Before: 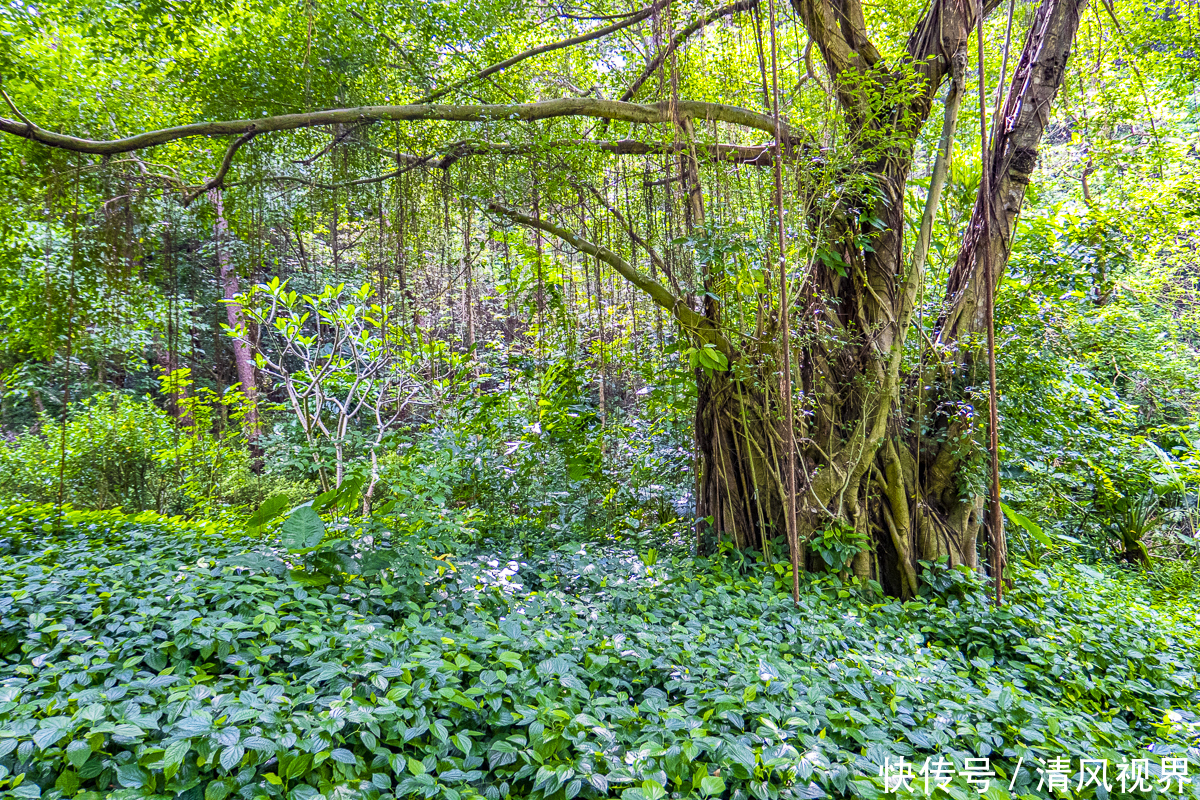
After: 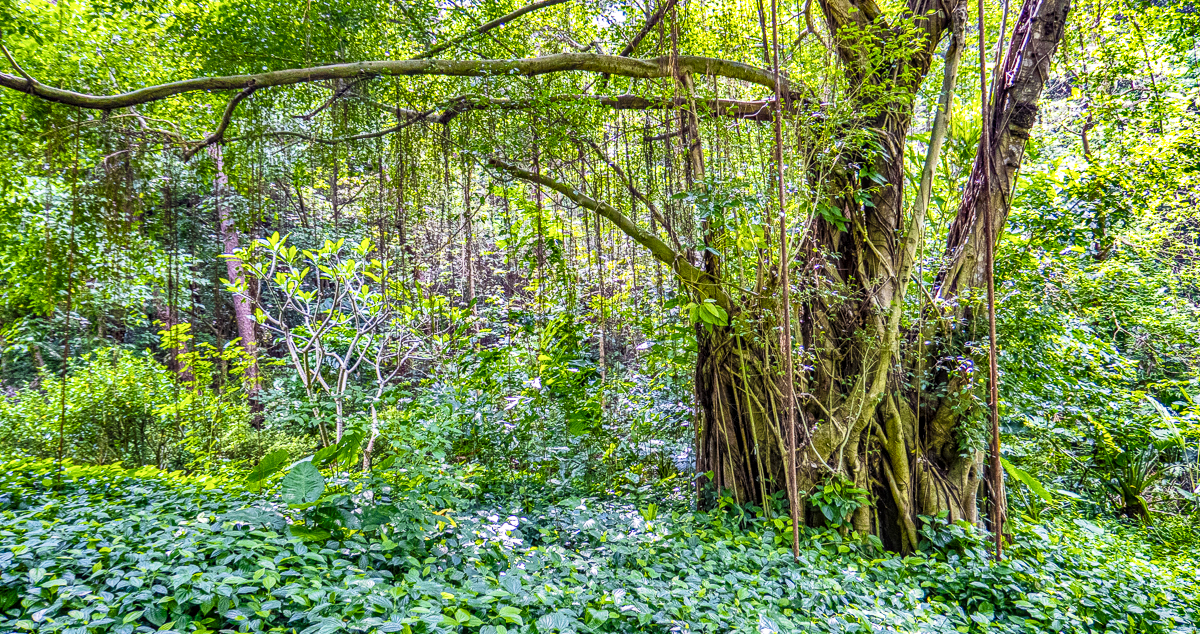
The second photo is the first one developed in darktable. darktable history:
tone curve: curves: ch0 [(0, 0) (0.003, 0.019) (0.011, 0.019) (0.025, 0.026) (0.044, 0.043) (0.069, 0.066) (0.1, 0.095) (0.136, 0.133) (0.177, 0.181) (0.224, 0.233) (0.277, 0.302) (0.335, 0.375) (0.399, 0.452) (0.468, 0.532) (0.543, 0.609) (0.623, 0.695) (0.709, 0.775) (0.801, 0.865) (0.898, 0.932) (1, 1)], preserve colors none
crop and rotate: top 5.665%, bottom 14.962%
local contrast: on, module defaults
shadows and highlights: shadows 24.15, highlights -78.59, soften with gaussian
